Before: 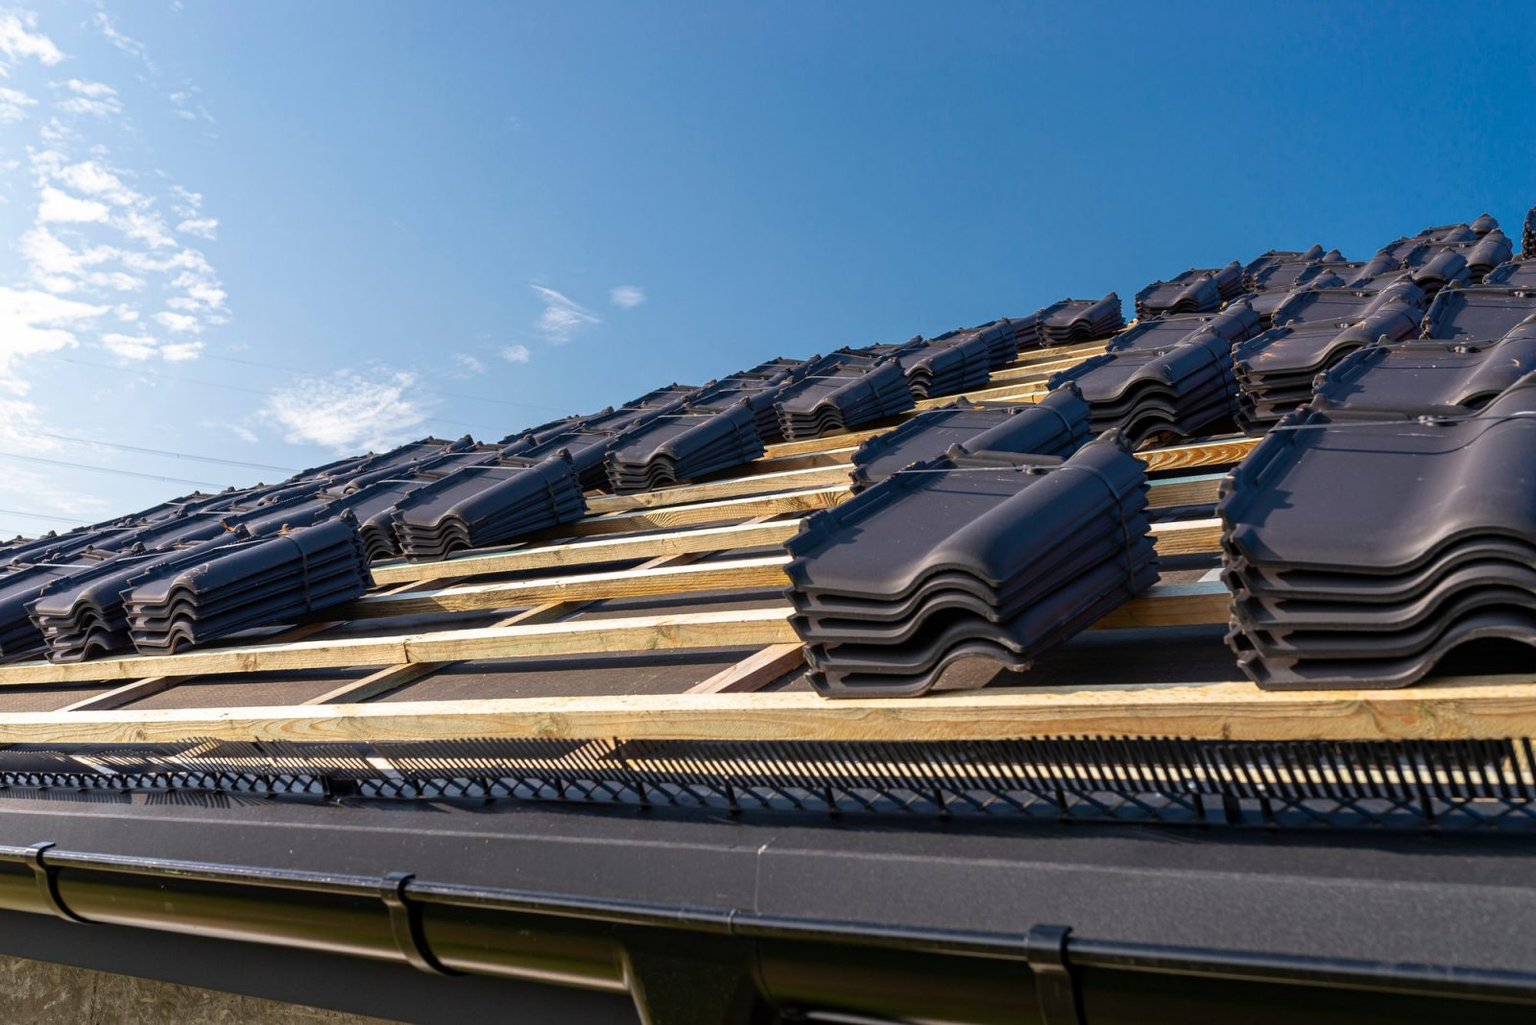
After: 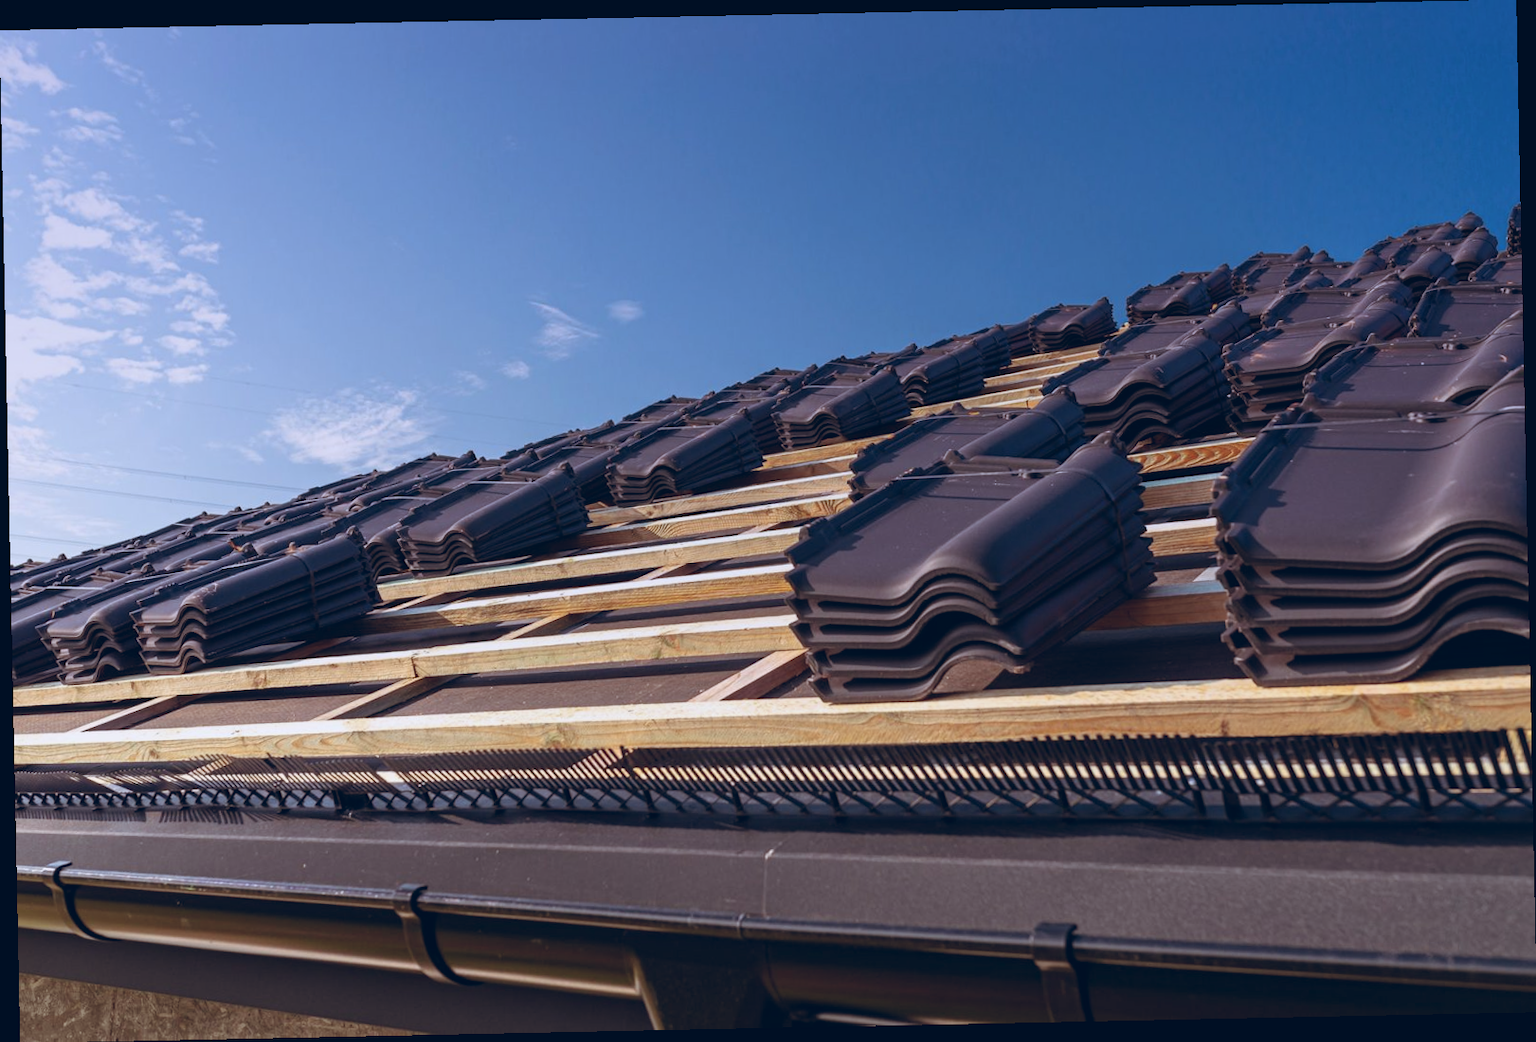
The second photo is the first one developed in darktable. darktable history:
rotate and perspective: rotation -1.17°, automatic cropping off
graduated density: hue 238.83°, saturation 50%
color balance rgb: shadows lift › chroma 9.92%, shadows lift › hue 45.12°, power › luminance 3.26%, power › hue 231.93°, global offset › luminance 0.4%, global offset › chroma 0.21%, global offset › hue 255.02°
